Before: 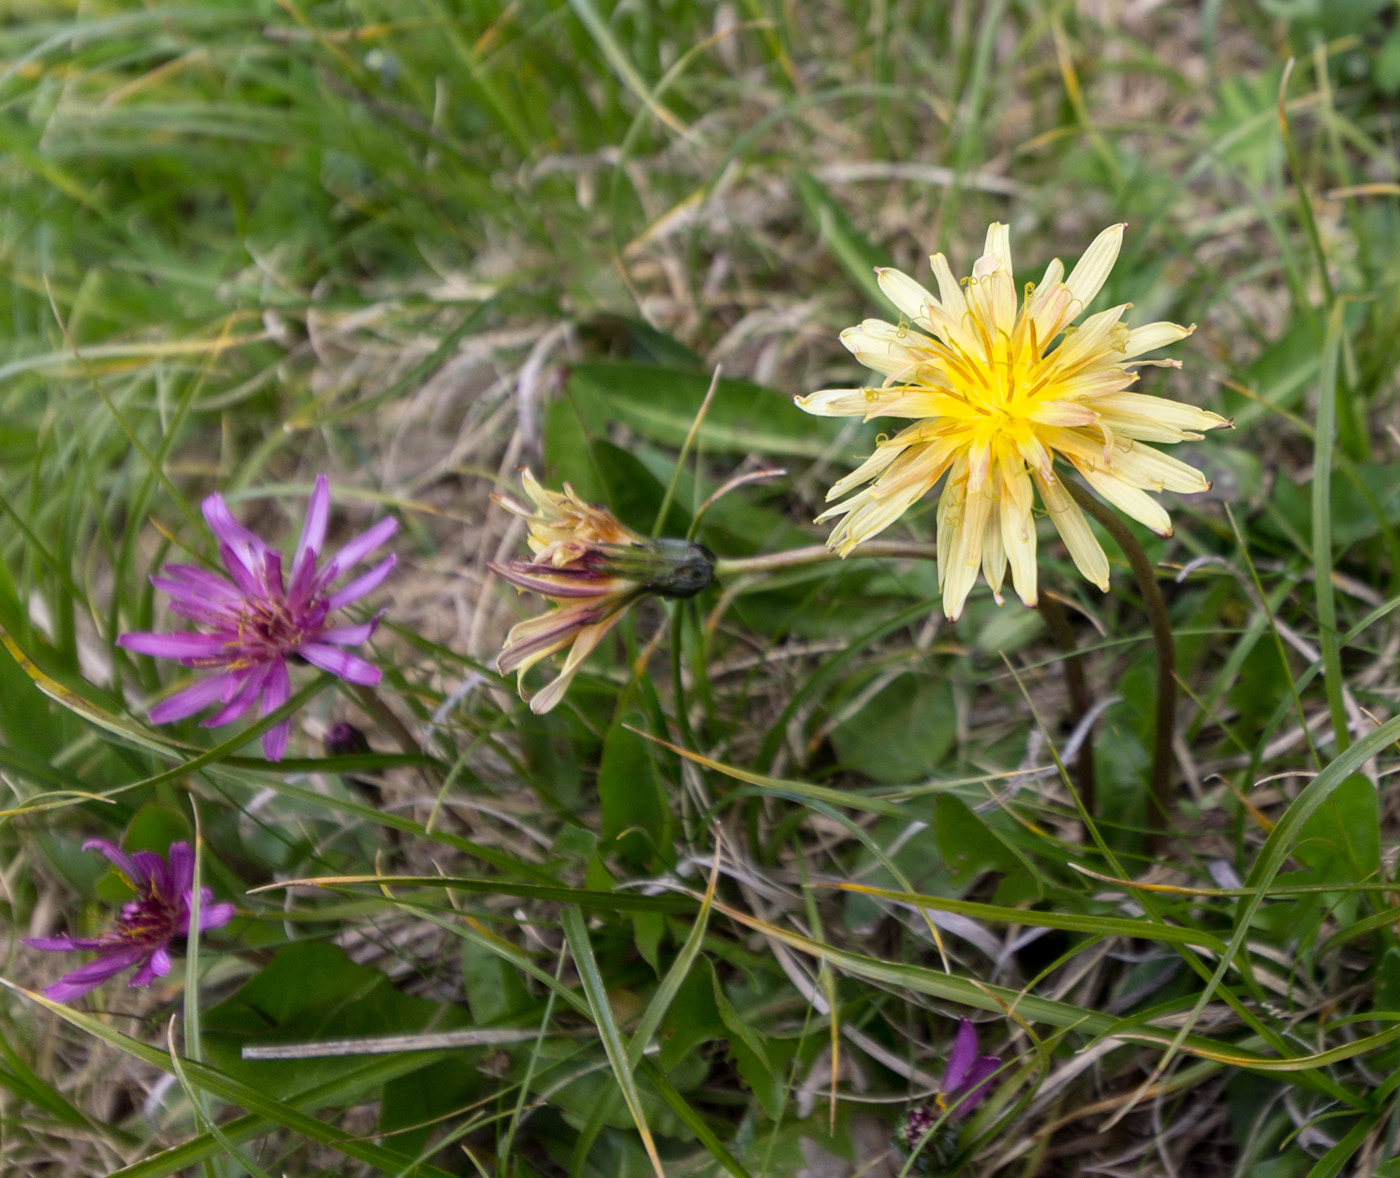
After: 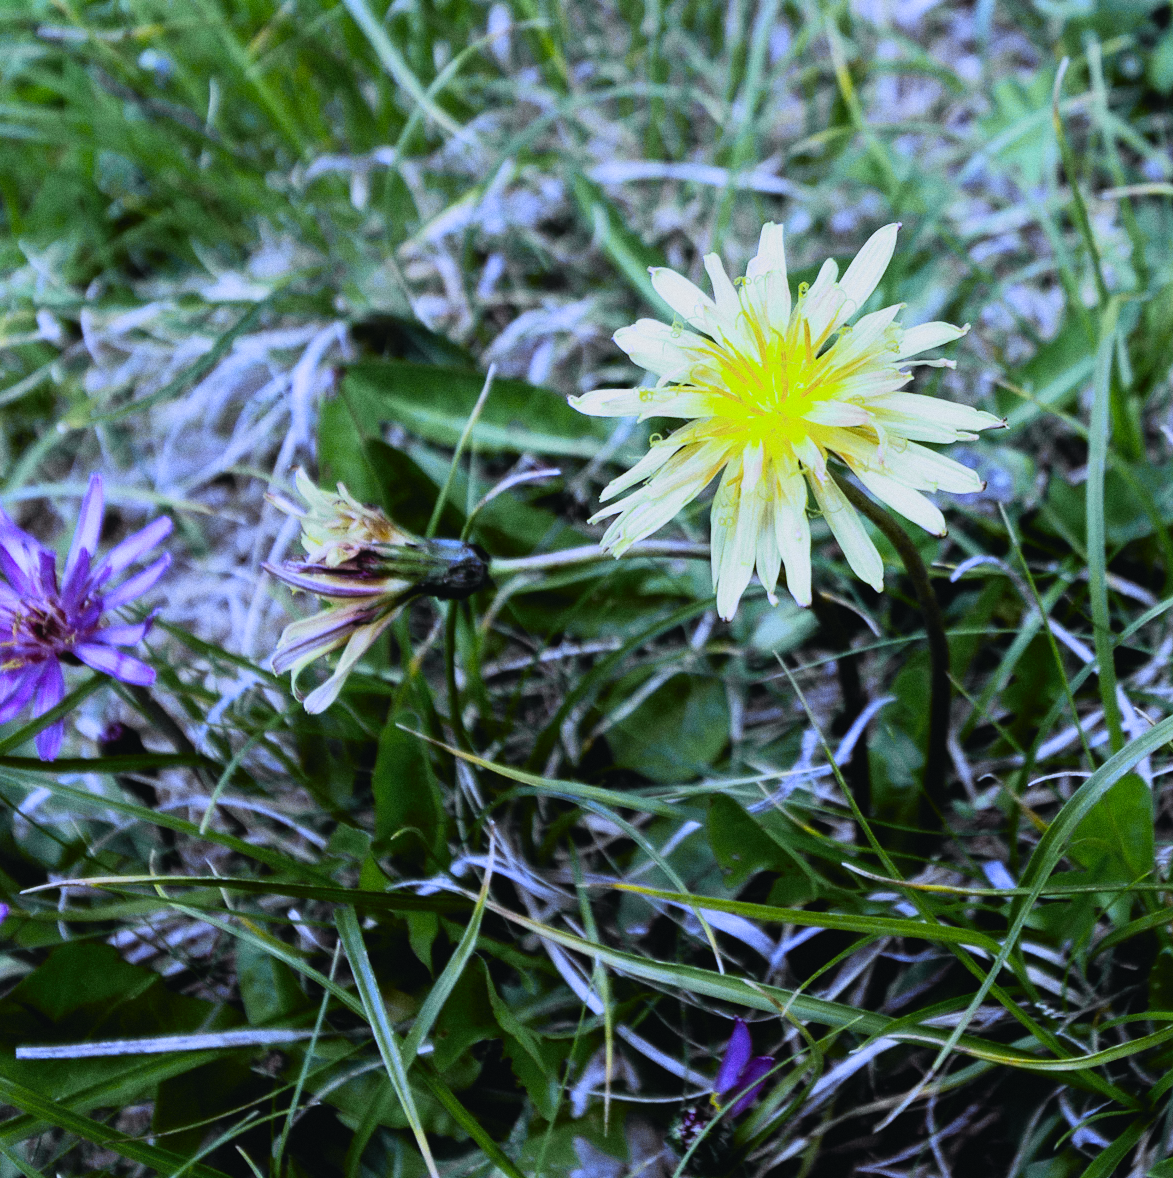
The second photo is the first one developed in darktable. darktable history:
filmic rgb: black relative exposure -5 EV, white relative exposure 3.5 EV, hardness 3.19, contrast 1.4, highlights saturation mix -50%
crop: left 16.145%
white balance: red 0.766, blue 1.537
grain: coarseness 0.09 ISO
tone curve: curves: ch0 [(0, 0.026) (0.181, 0.223) (0.405, 0.46) (0.456, 0.528) (0.634, 0.728) (0.877, 0.89) (0.984, 0.935)]; ch1 [(0, 0) (0.443, 0.43) (0.492, 0.488) (0.566, 0.579) (0.595, 0.625) (0.65, 0.657) (0.696, 0.725) (1, 1)]; ch2 [(0, 0) (0.33, 0.301) (0.421, 0.443) (0.447, 0.489) (0.495, 0.494) (0.537, 0.57) (0.586, 0.591) (0.663, 0.686) (1, 1)], color space Lab, independent channels, preserve colors none
